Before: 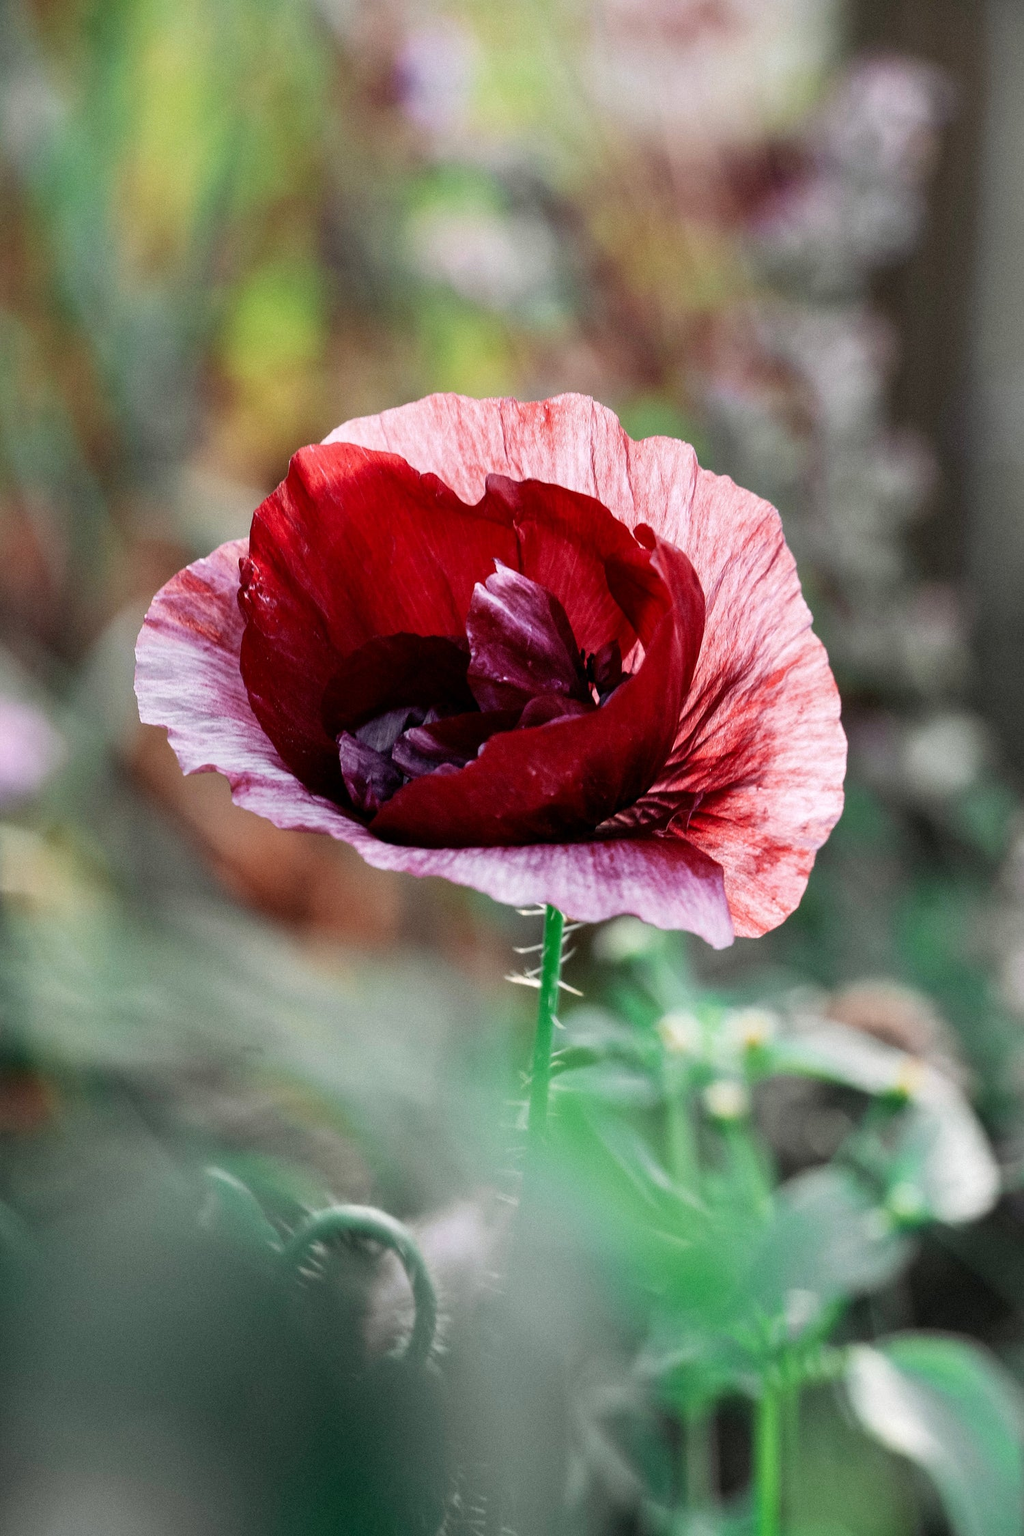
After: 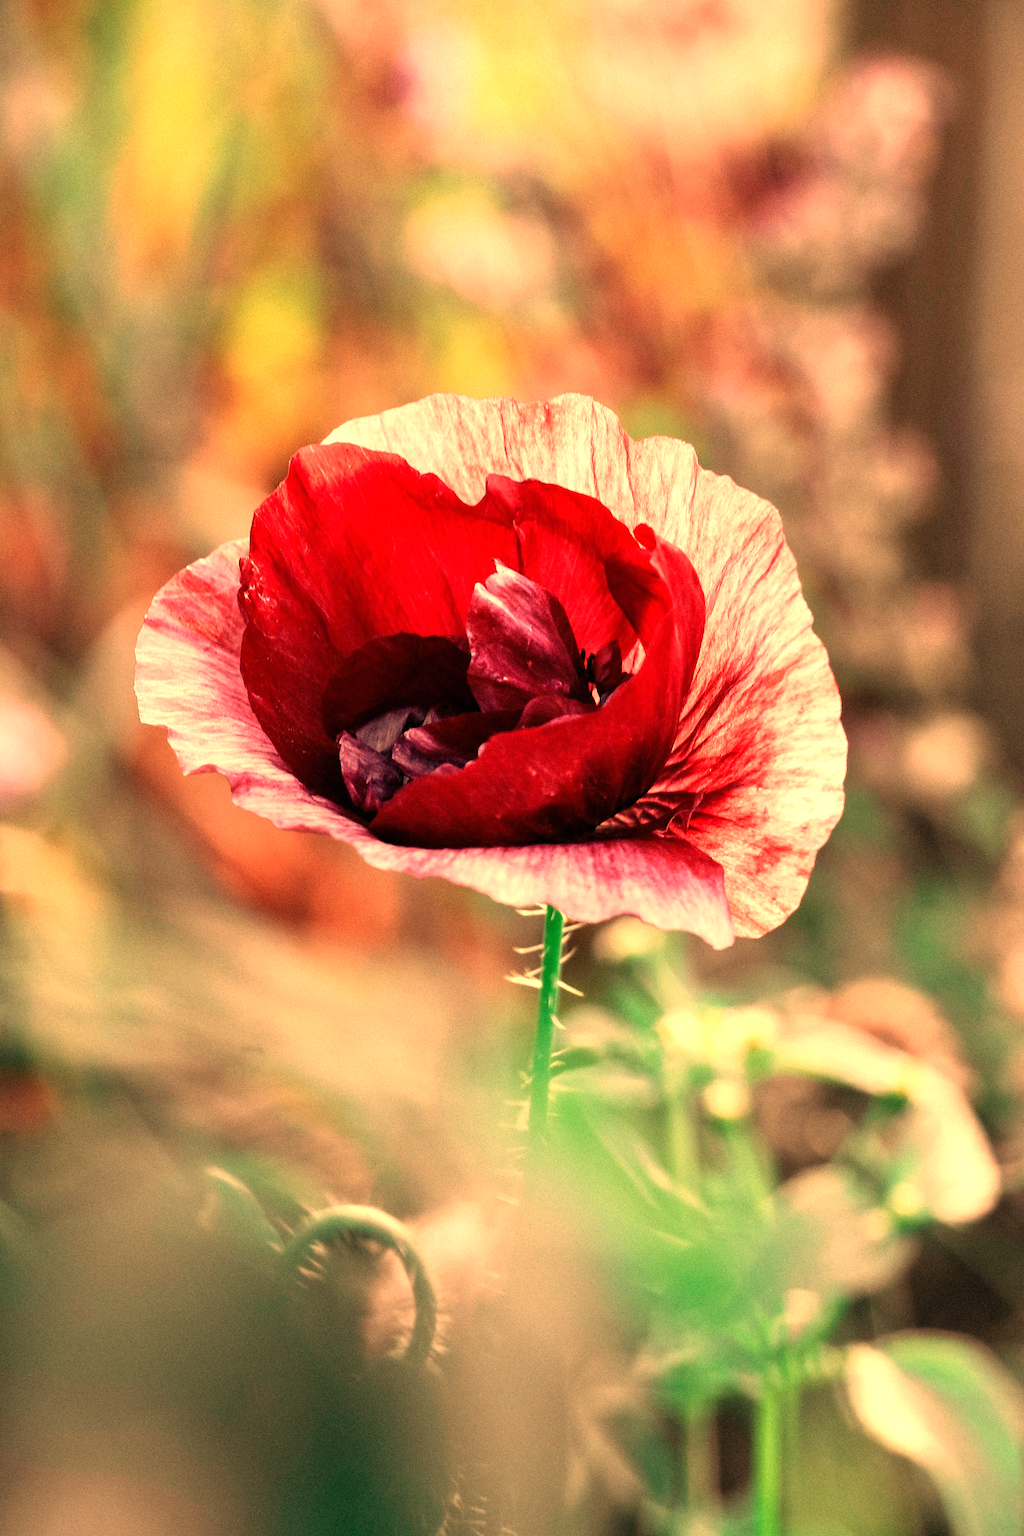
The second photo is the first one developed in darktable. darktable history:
exposure: black level correction 0, exposure 0.5 EV, compensate highlight preservation false
white balance: red 1.467, blue 0.684
